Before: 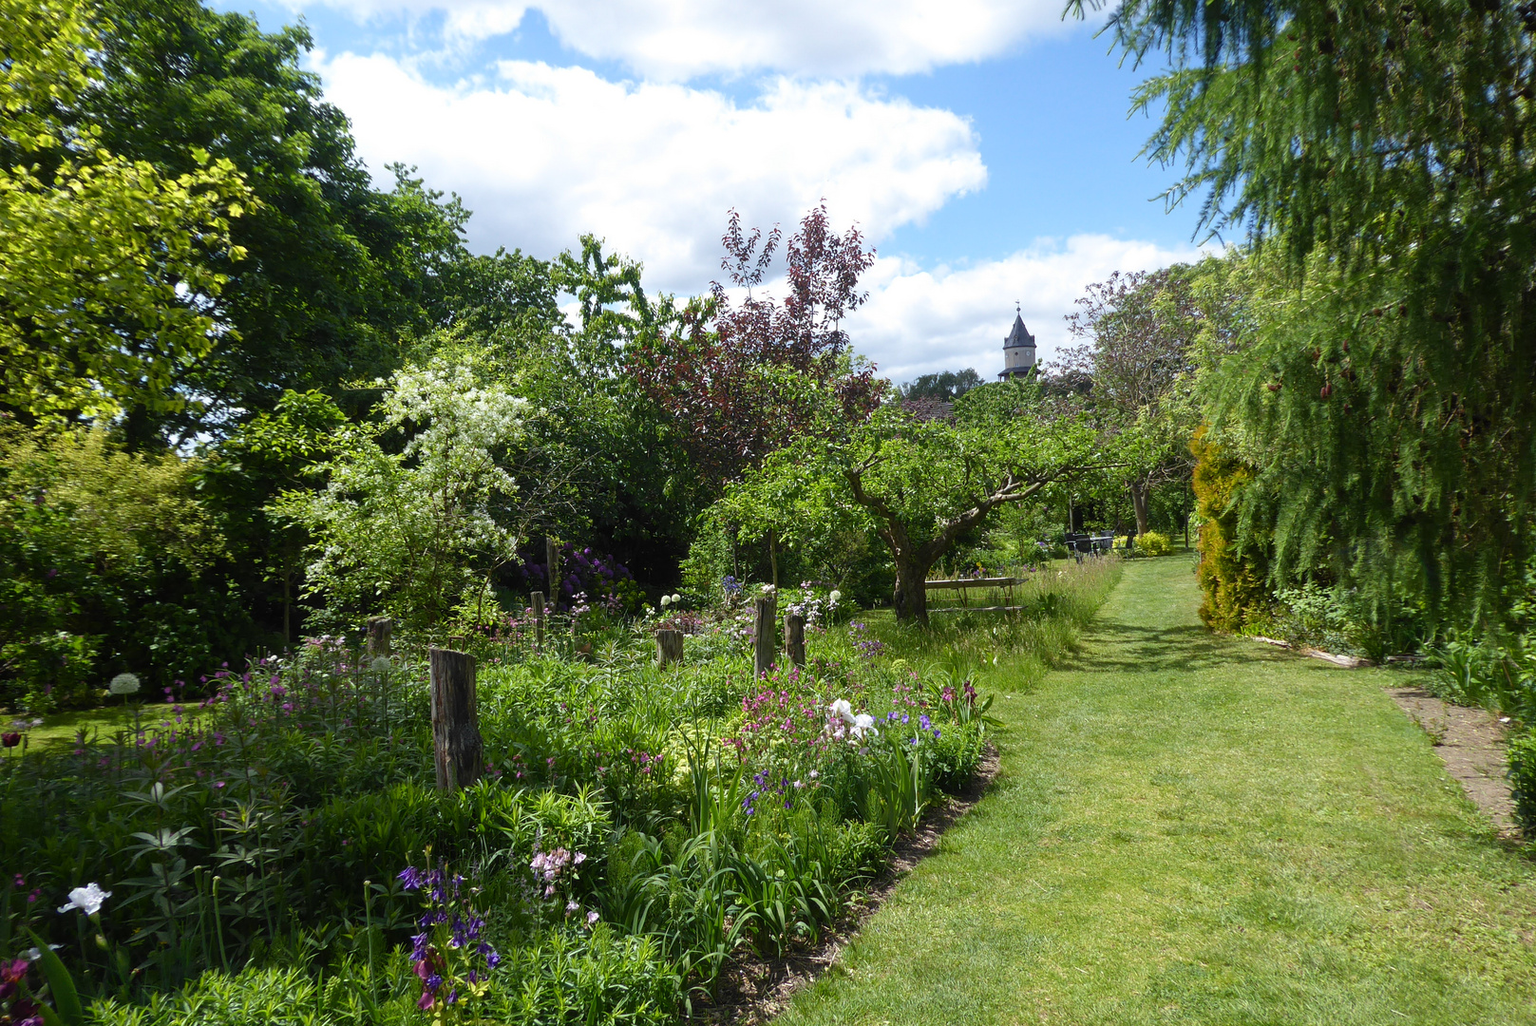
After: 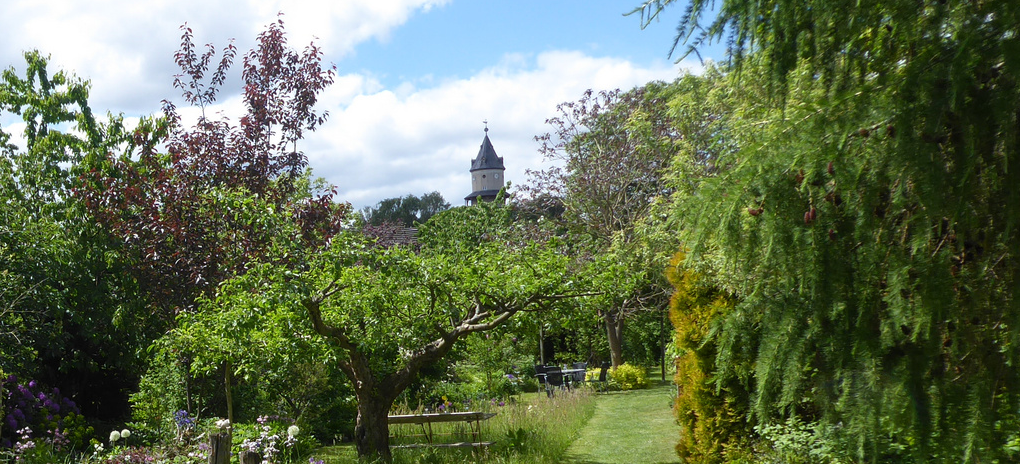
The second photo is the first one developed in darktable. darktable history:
crop: left 36.295%, top 18.239%, right 0.576%, bottom 38.785%
